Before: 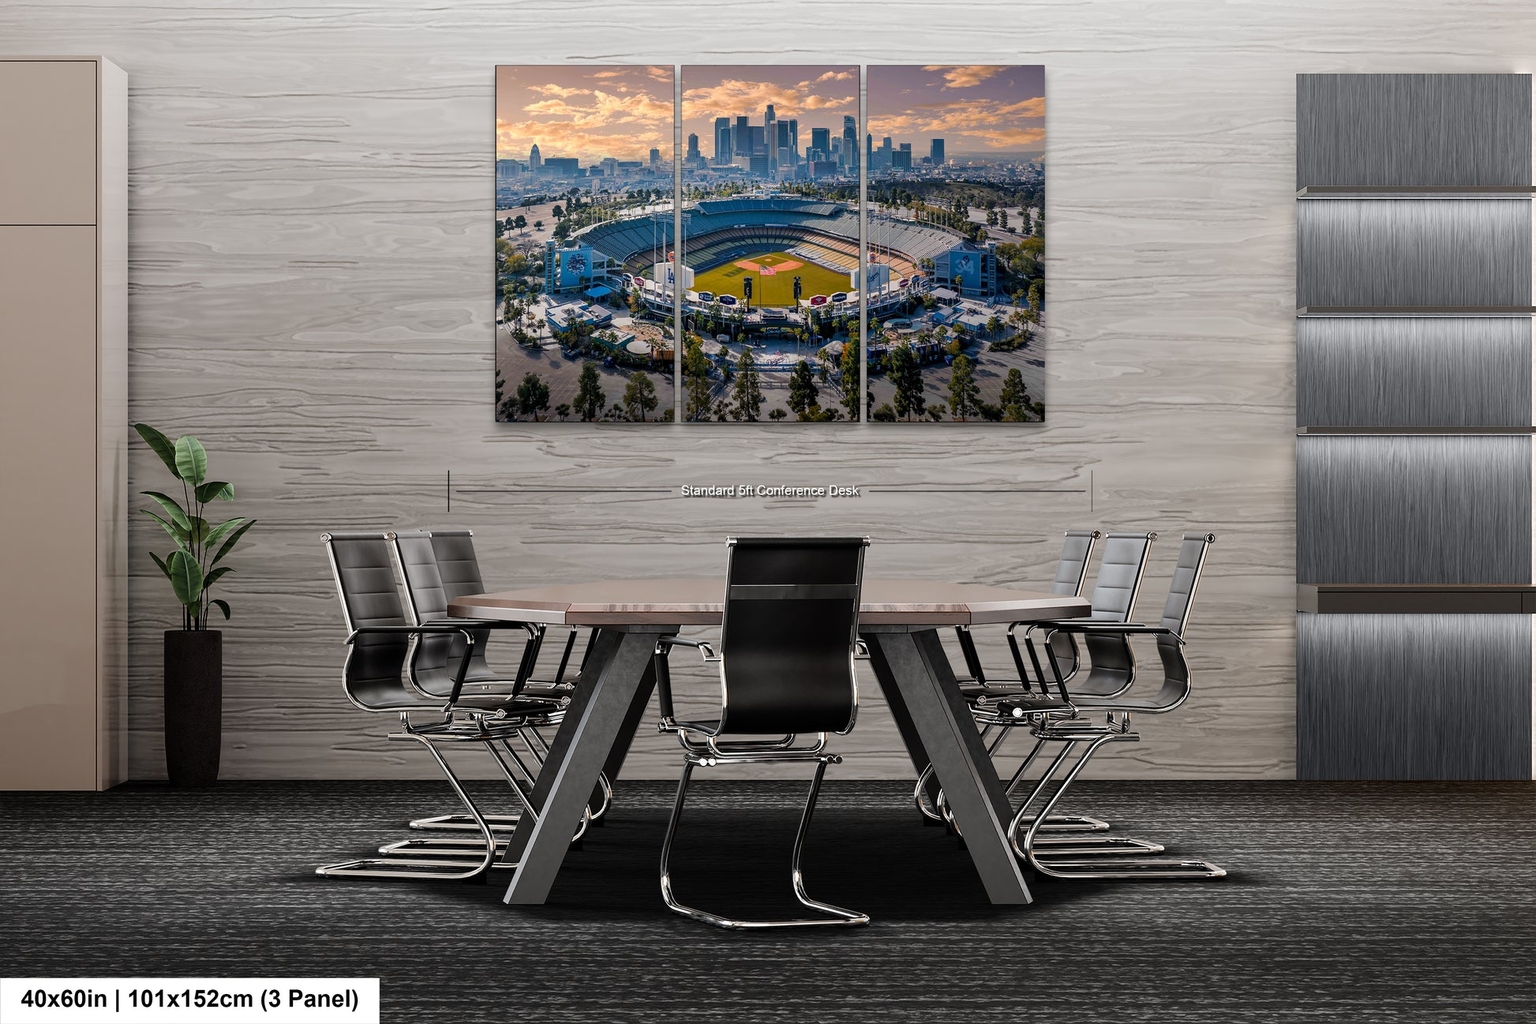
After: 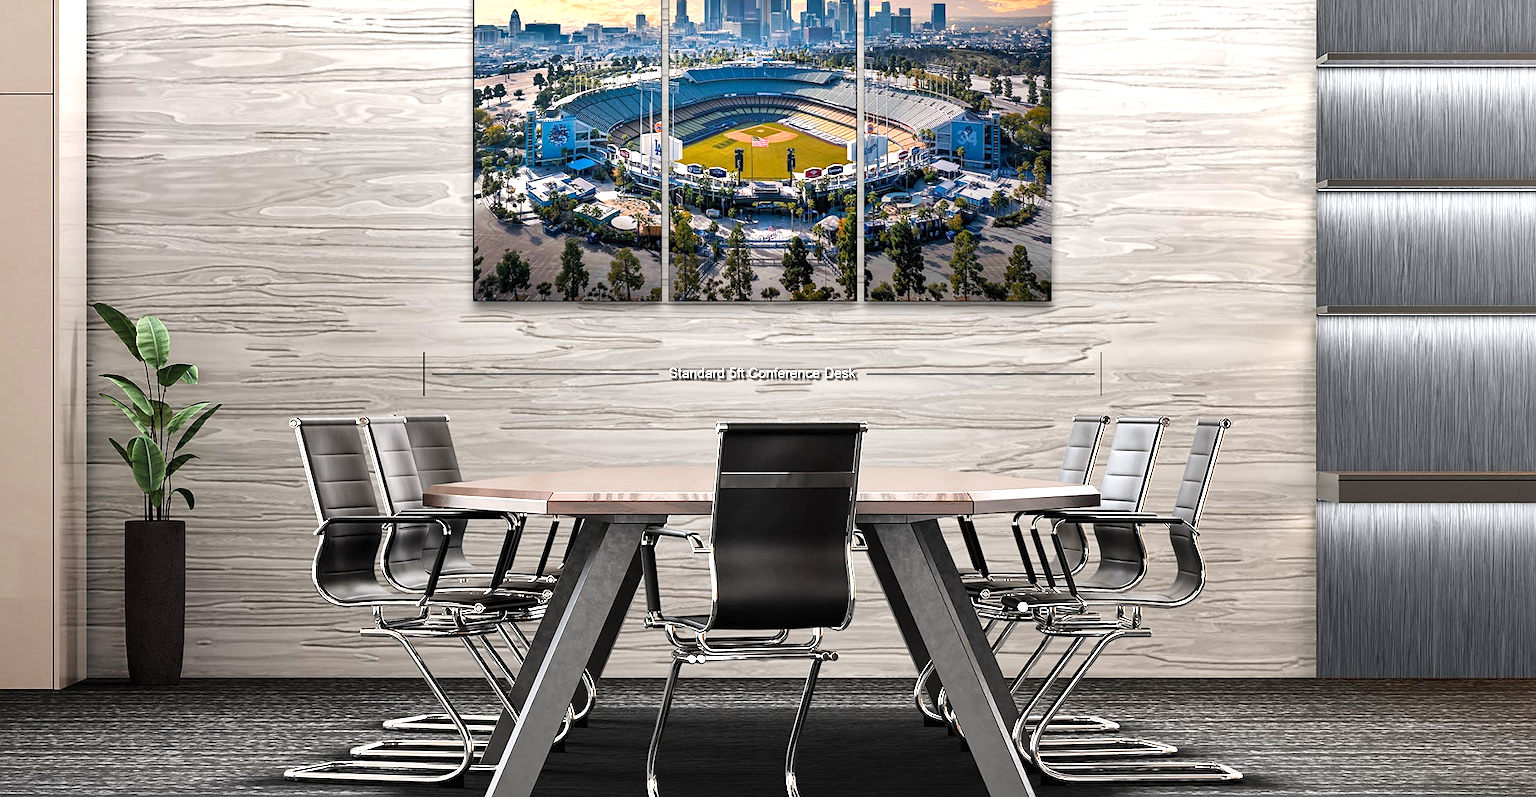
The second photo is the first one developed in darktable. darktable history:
exposure: black level correction 0, exposure 1 EV, compensate exposure bias true, compensate highlight preservation false
crop and rotate: left 2.991%, top 13.302%, right 1.981%, bottom 12.636%
sharpen: amount 0.2
shadows and highlights: soften with gaussian
